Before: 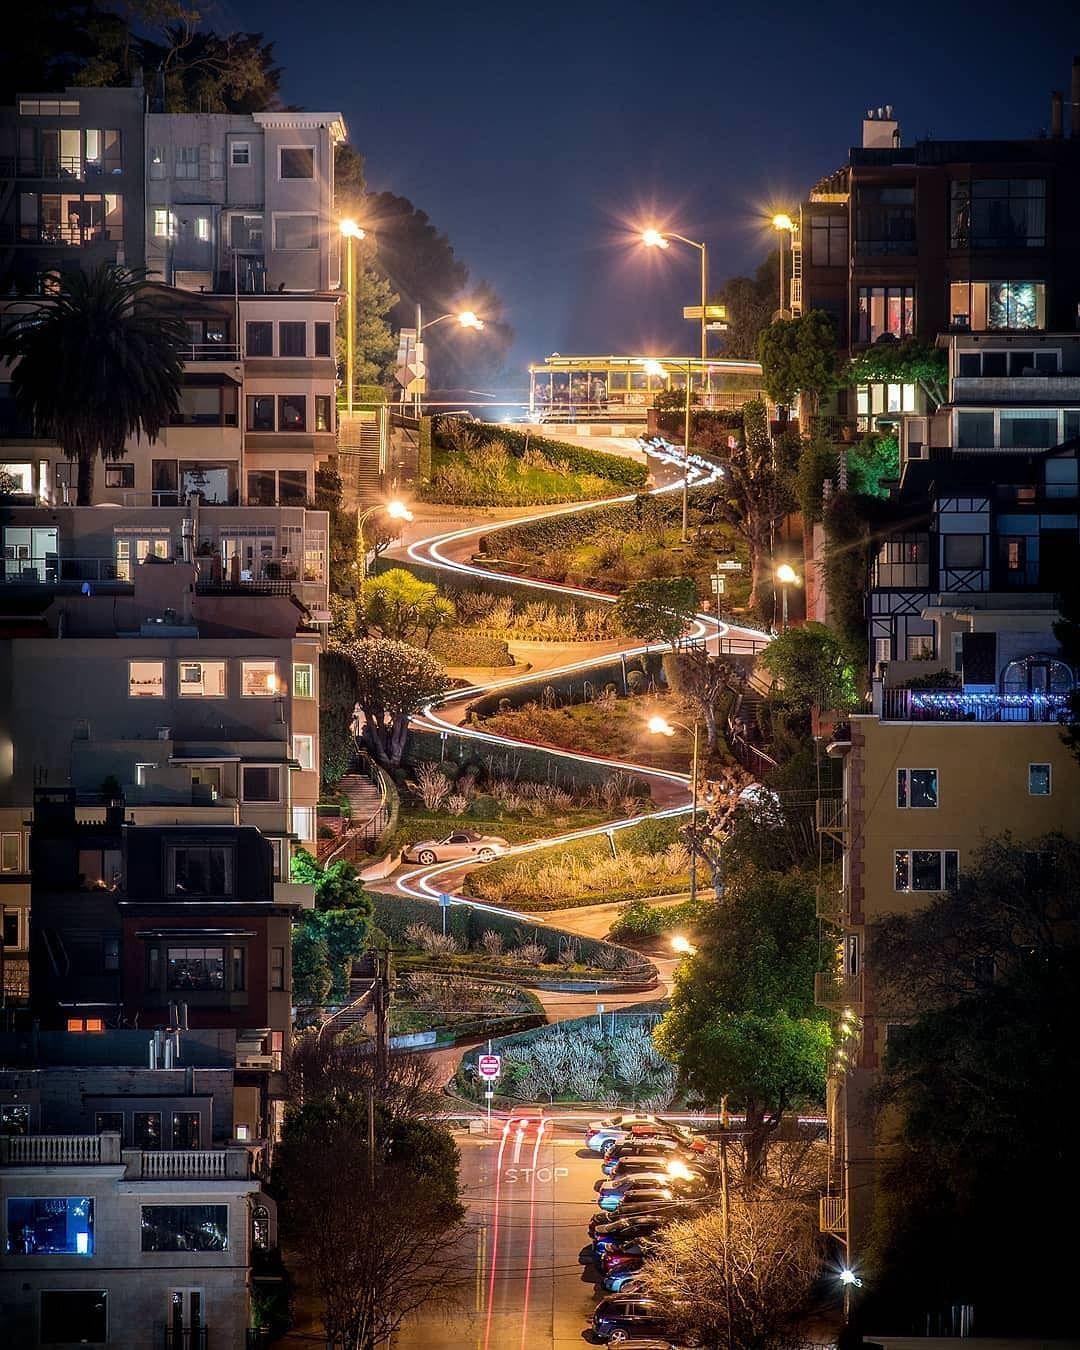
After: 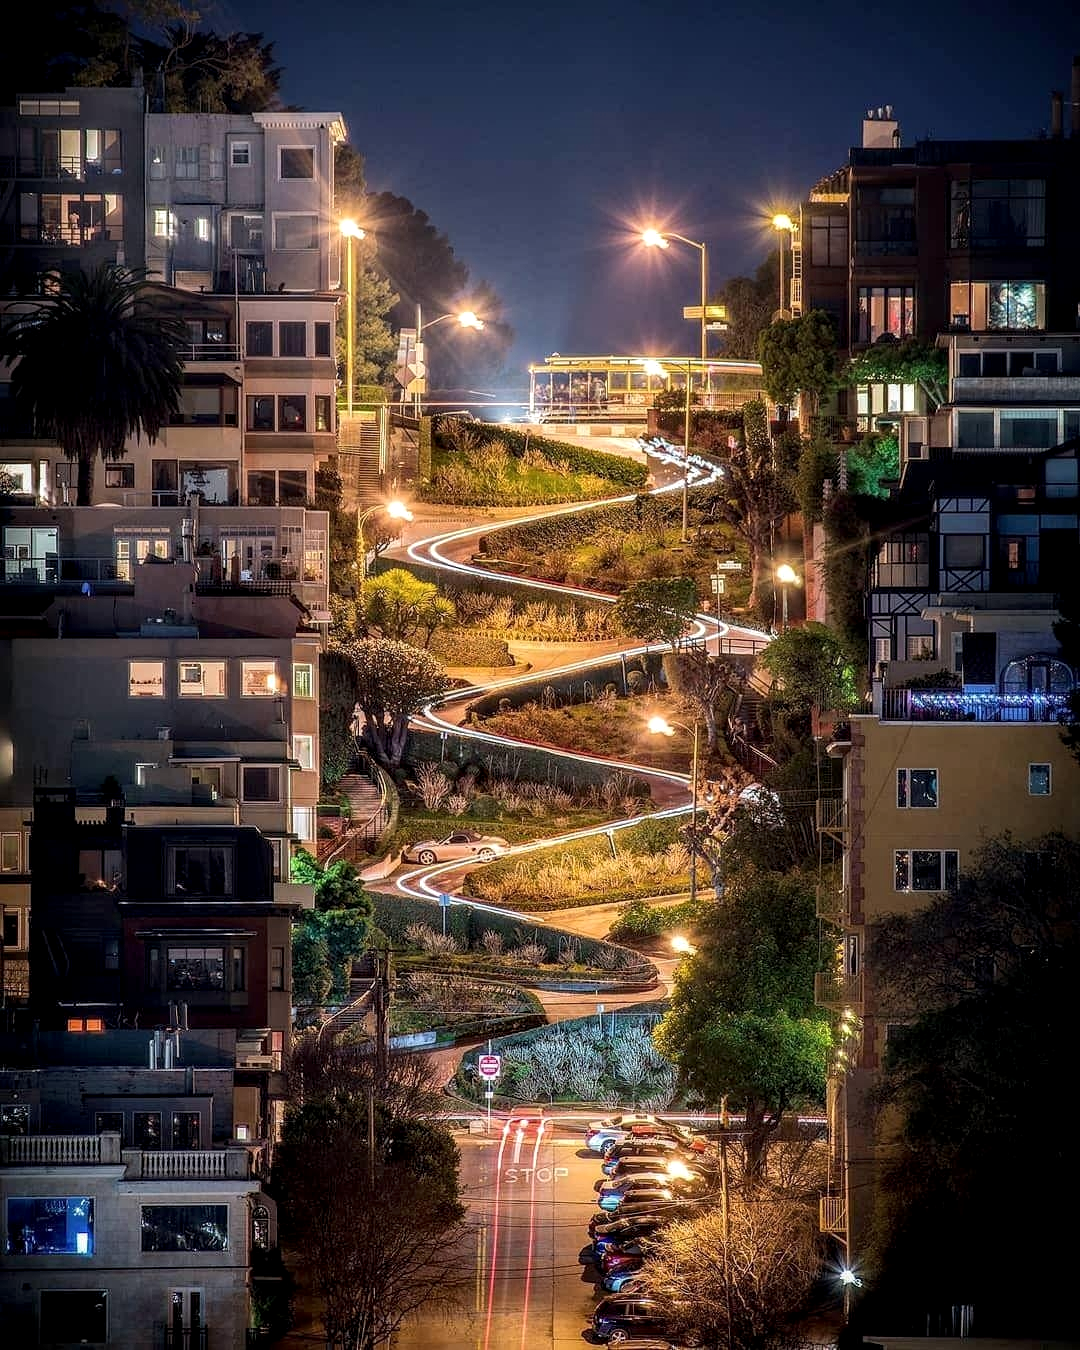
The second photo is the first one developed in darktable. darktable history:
local contrast: shadows 92%, midtone range 0.493
